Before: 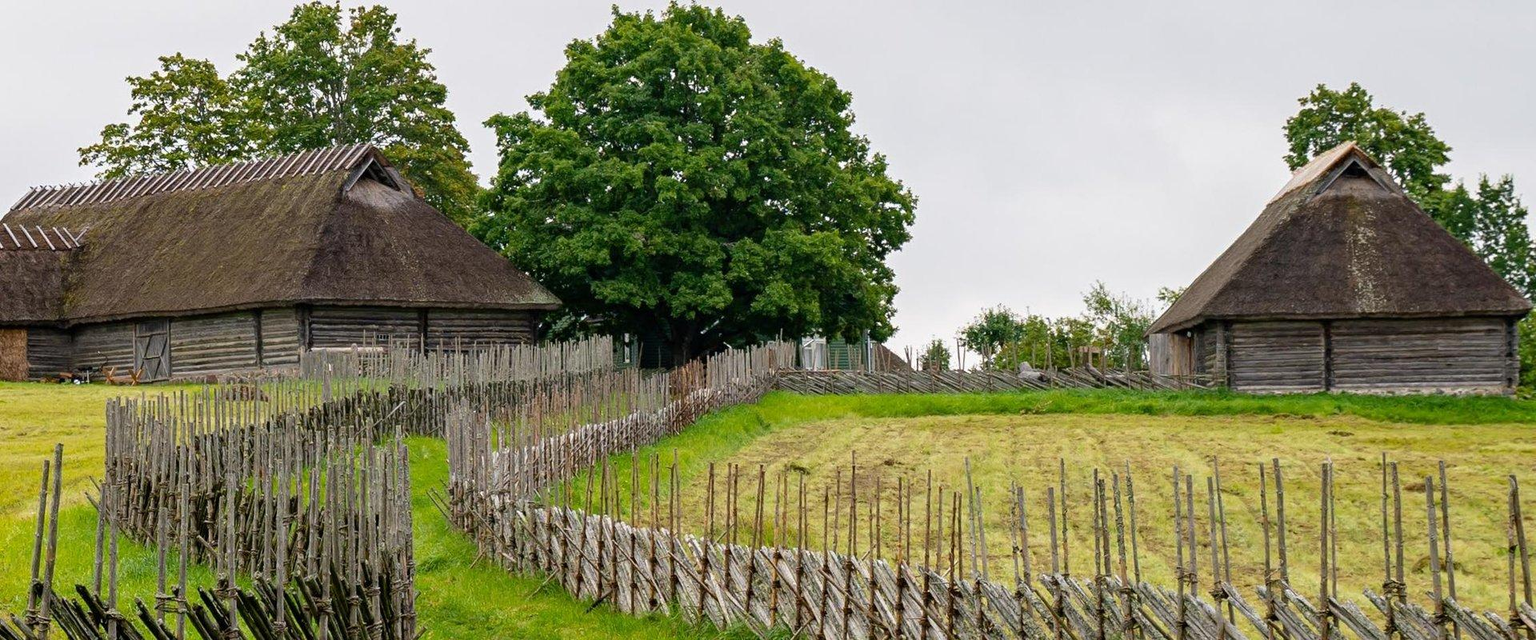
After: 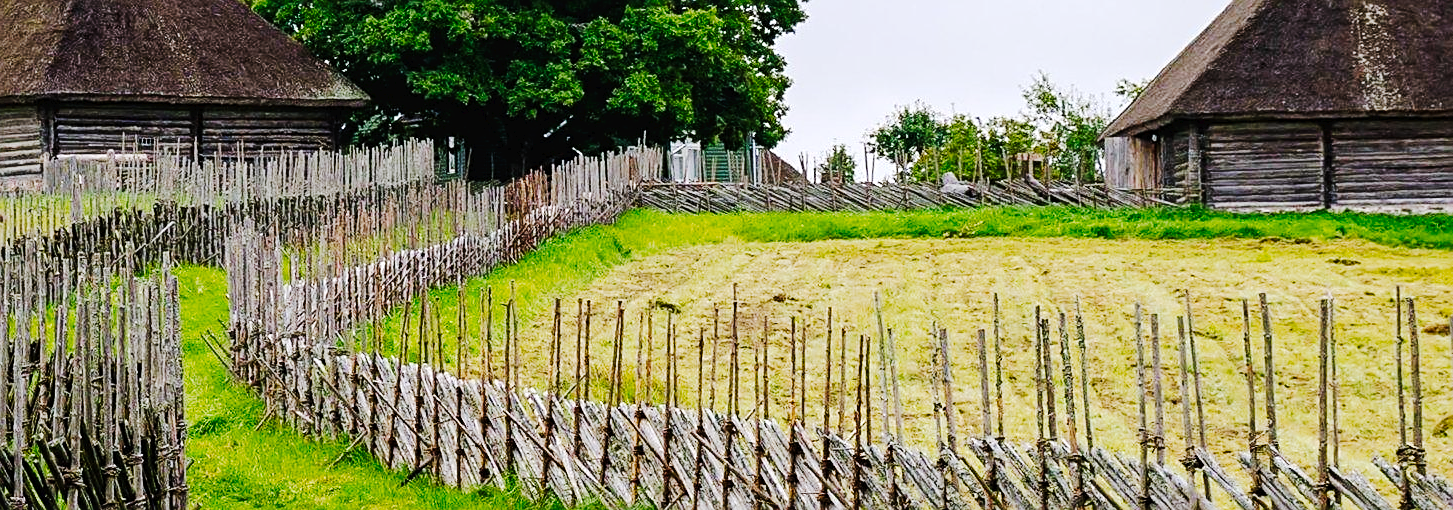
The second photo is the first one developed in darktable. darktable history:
crop and rotate: left 17.299%, top 35.115%, right 7.015%, bottom 1.024%
color calibration: illuminant as shot in camera, x 0.358, y 0.373, temperature 4628.91 K
tone curve: curves: ch0 [(0, 0) (0.003, 0.017) (0.011, 0.017) (0.025, 0.017) (0.044, 0.019) (0.069, 0.03) (0.1, 0.046) (0.136, 0.066) (0.177, 0.104) (0.224, 0.151) (0.277, 0.231) (0.335, 0.321) (0.399, 0.454) (0.468, 0.567) (0.543, 0.674) (0.623, 0.763) (0.709, 0.82) (0.801, 0.872) (0.898, 0.934) (1, 1)], preserve colors none
sharpen: on, module defaults
